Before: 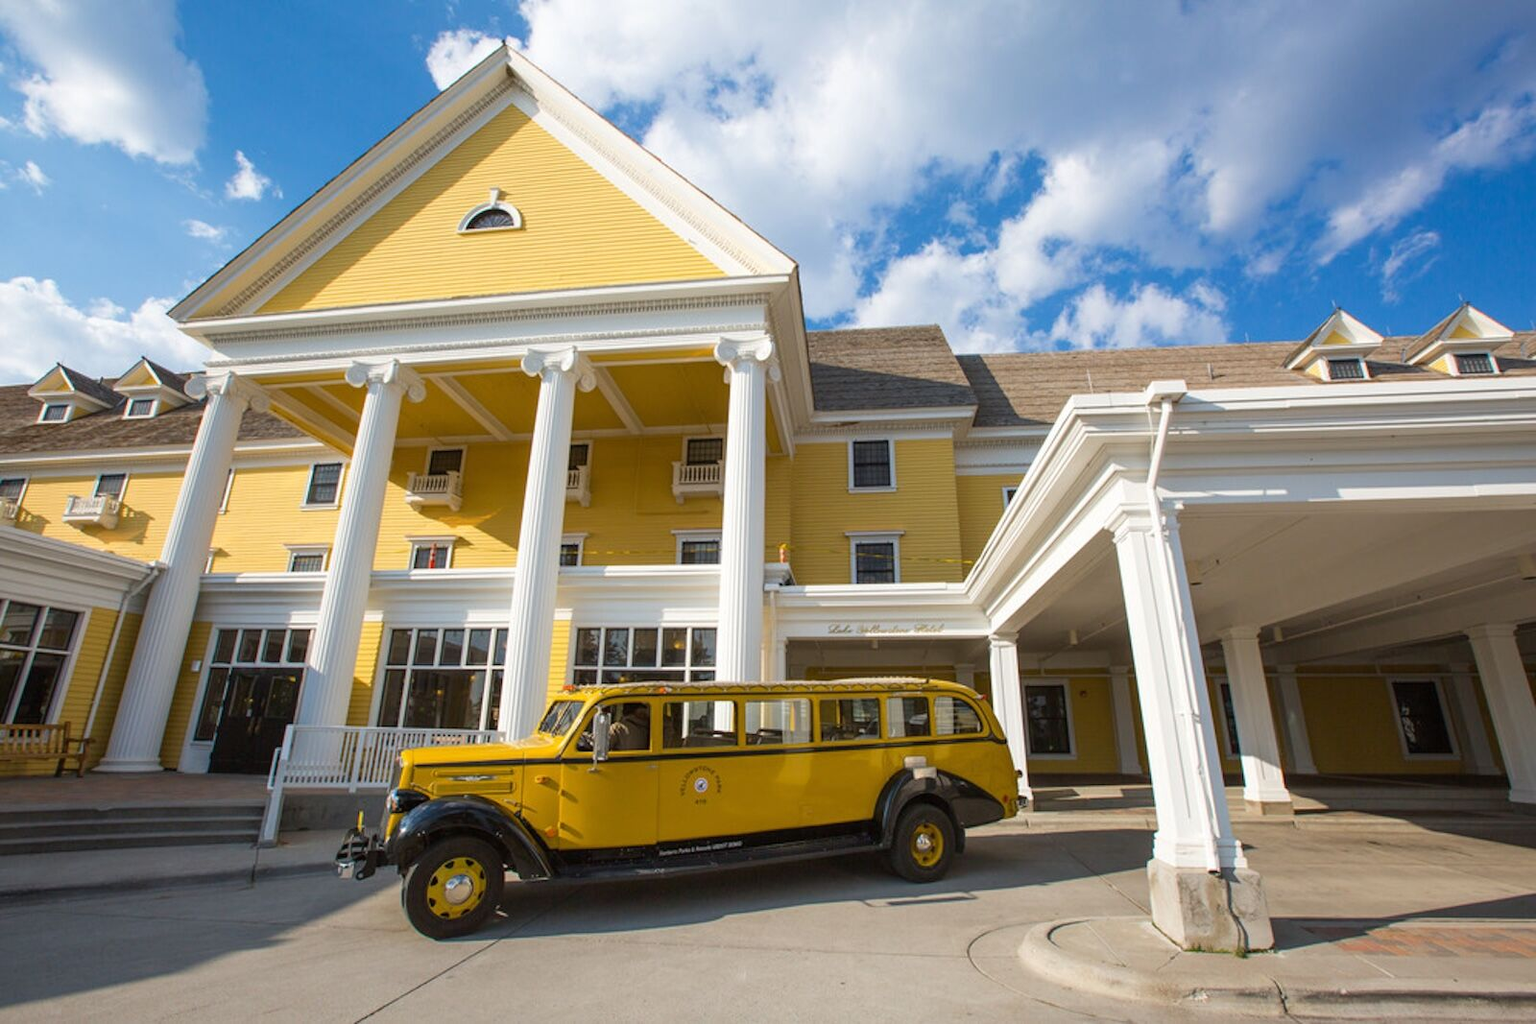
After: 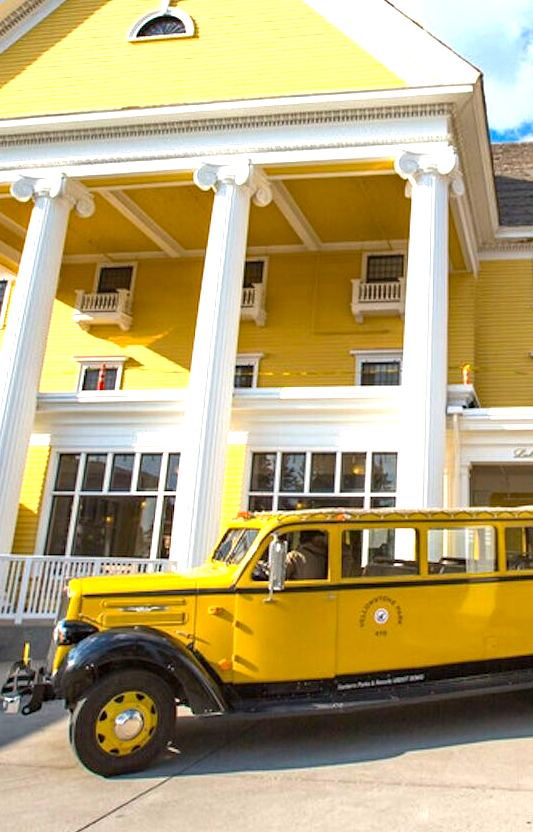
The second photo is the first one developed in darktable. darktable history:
shadows and highlights: shadows 31.99, highlights -31.64, soften with gaussian
crop and rotate: left 21.818%, top 19.016%, right 44.813%, bottom 2.987%
local contrast: mode bilateral grid, contrast 10, coarseness 25, detail 115%, midtone range 0.2
haze removal: compatibility mode true, adaptive false
tone equalizer: smoothing diameter 2.01%, edges refinement/feathering 19.91, mask exposure compensation -1.57 EV, filter diffusion 5
exposure: exposure 1.001 EV, compensate highlight preservation false
